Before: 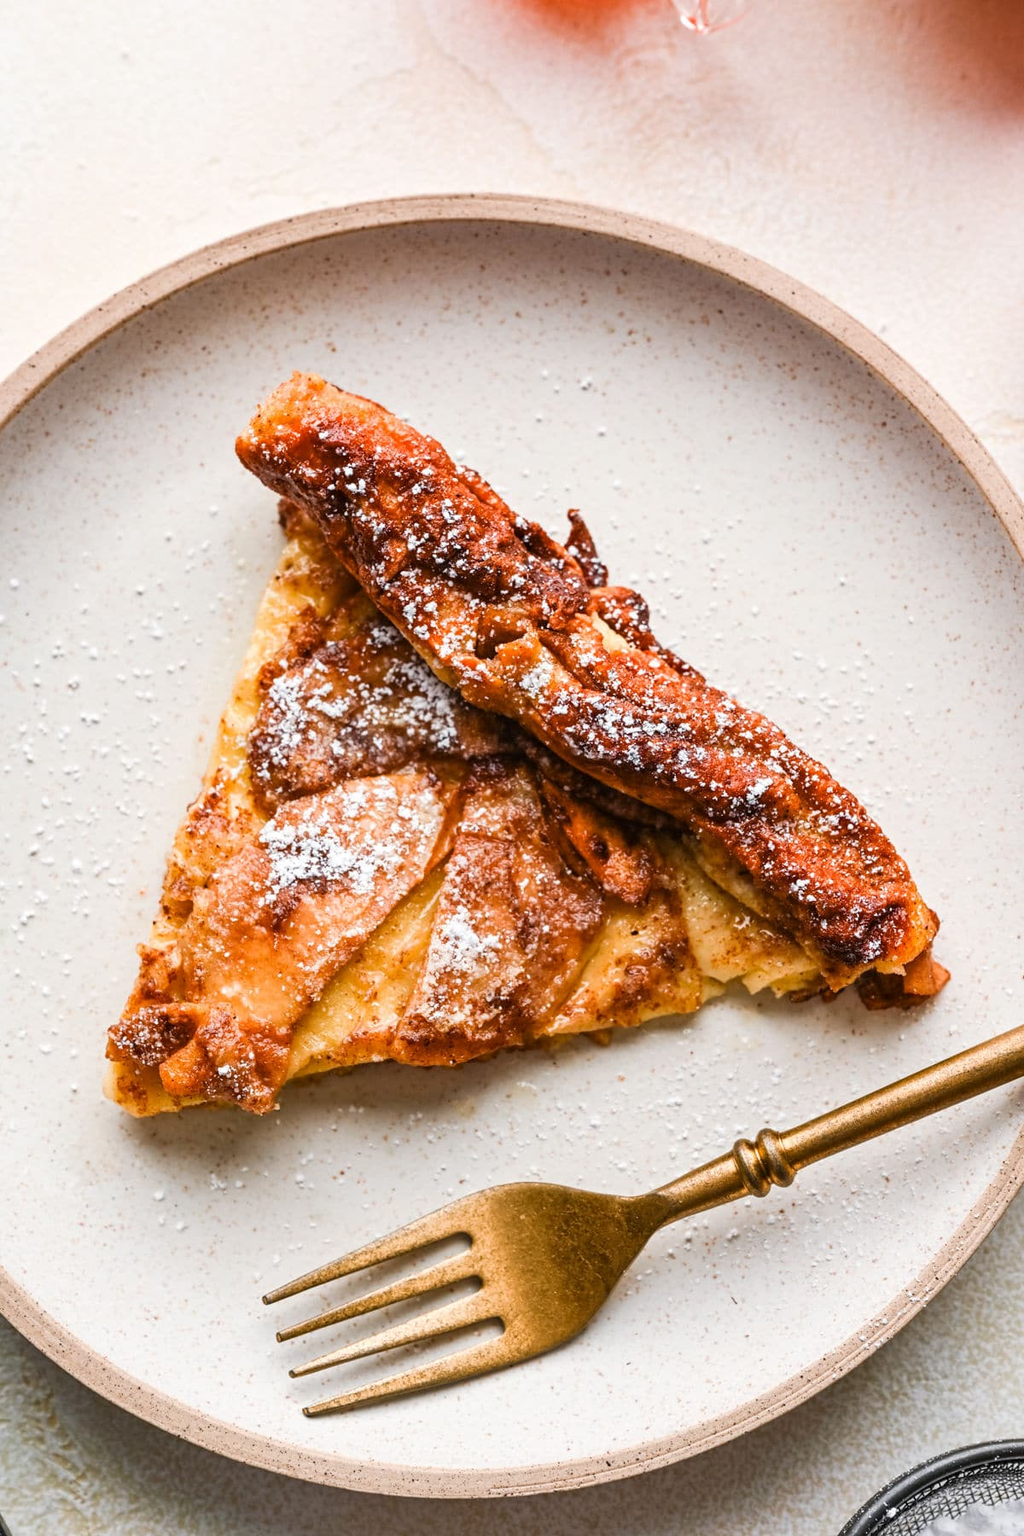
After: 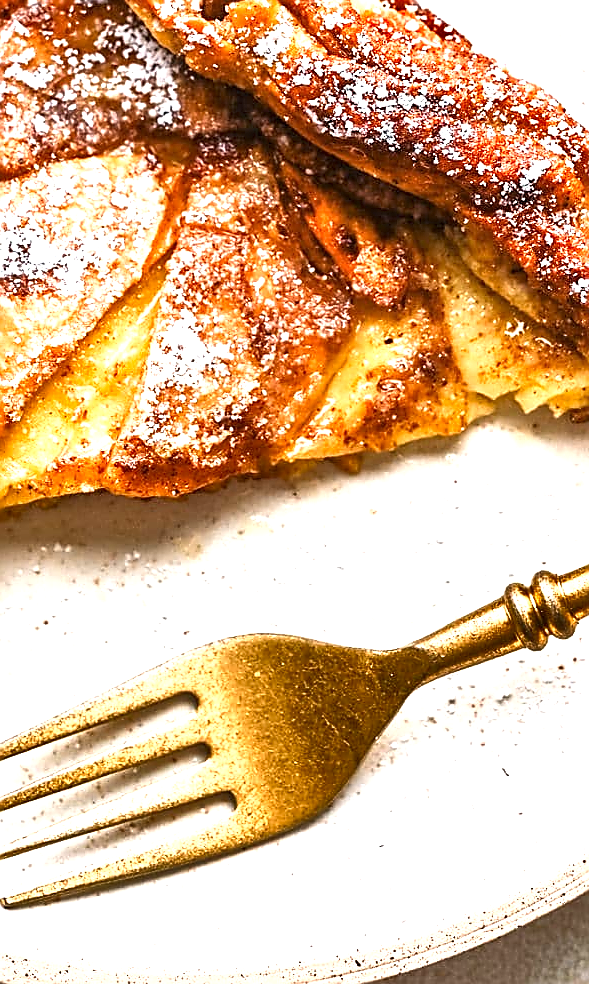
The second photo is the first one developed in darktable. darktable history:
crop: left 29.659%, top 41.799%, right 21.256%, bottom 3.51%
shadows and highlights: shadows 52.25, highlights -28.73, soften with gaussian
sharpen: radius 1.382, amount 1.245, threshold 0.619
exposure: exposure 1.152 EV, compensate highlight preservation false
